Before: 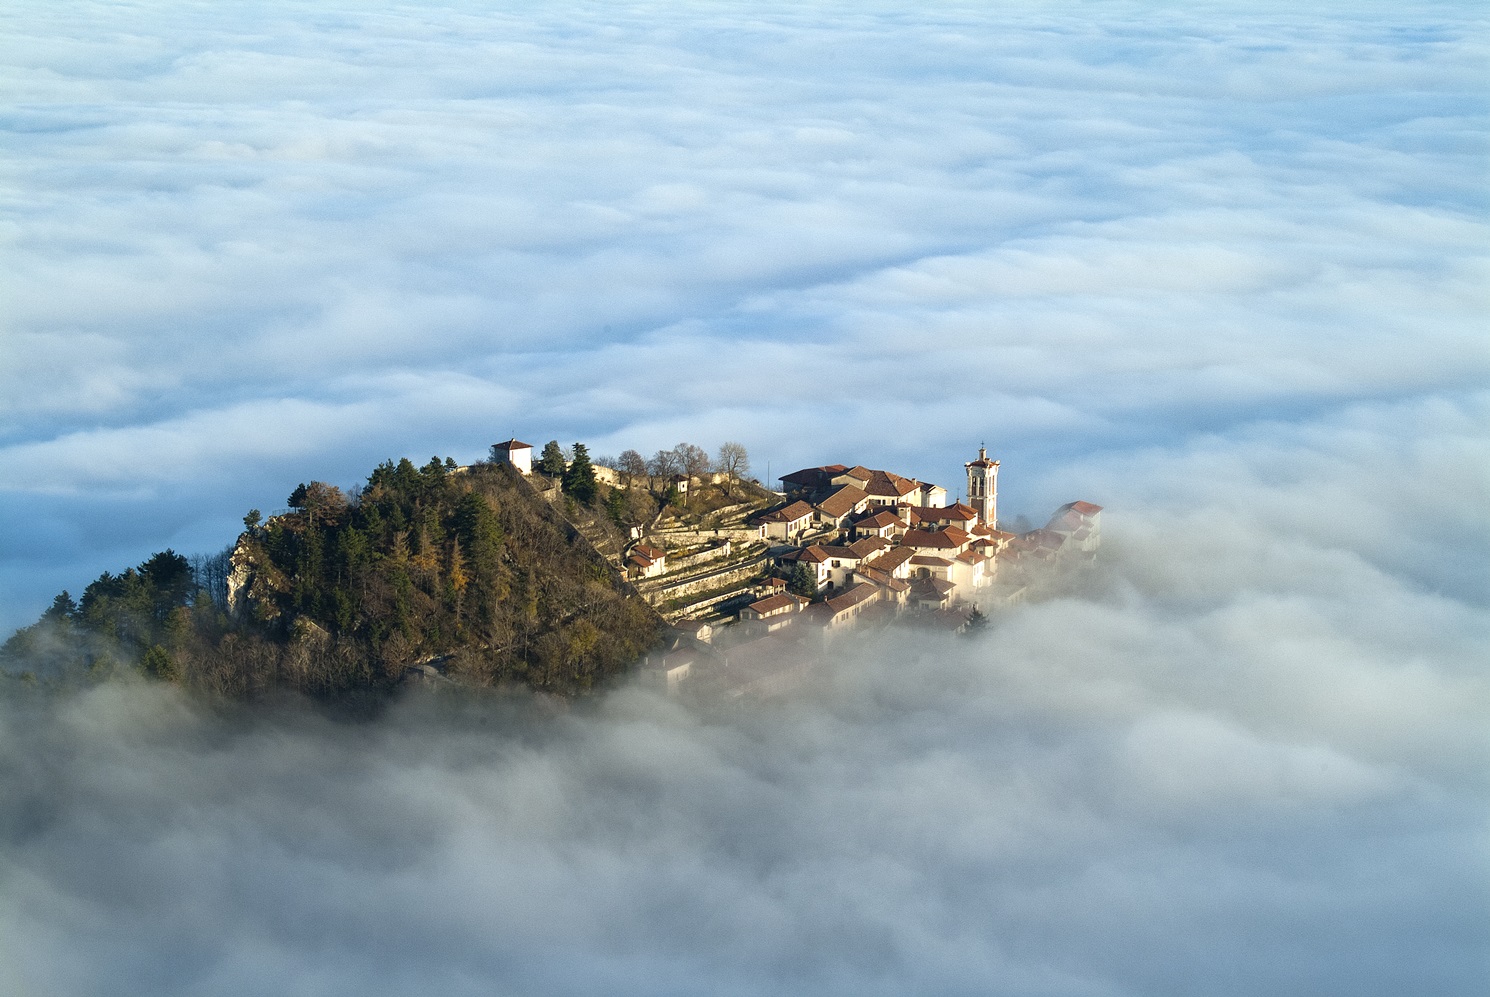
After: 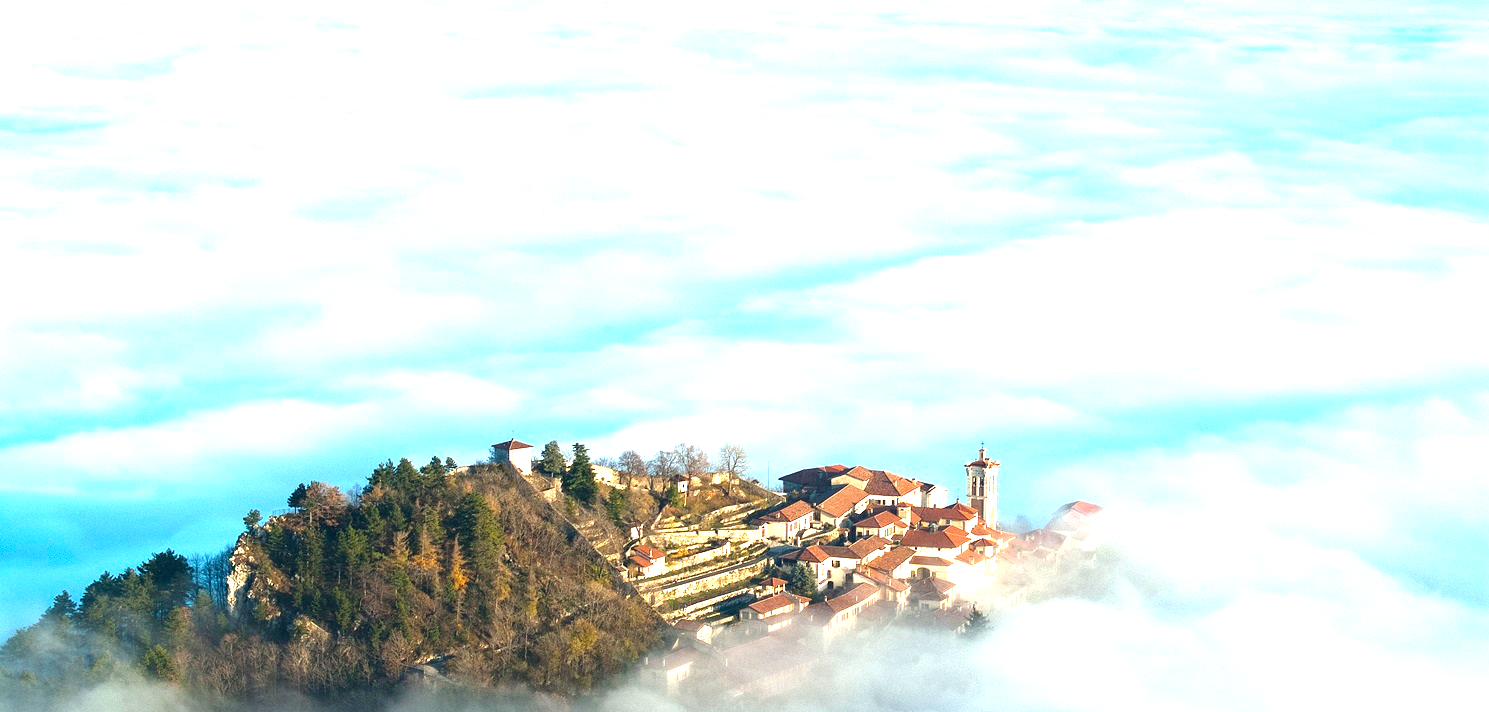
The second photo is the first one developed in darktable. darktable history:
exposure: black level correction 0, exposure 1.35 EV, compensate exposure bias true, compensate highlight preservation false
crop: bottom 28.576%
